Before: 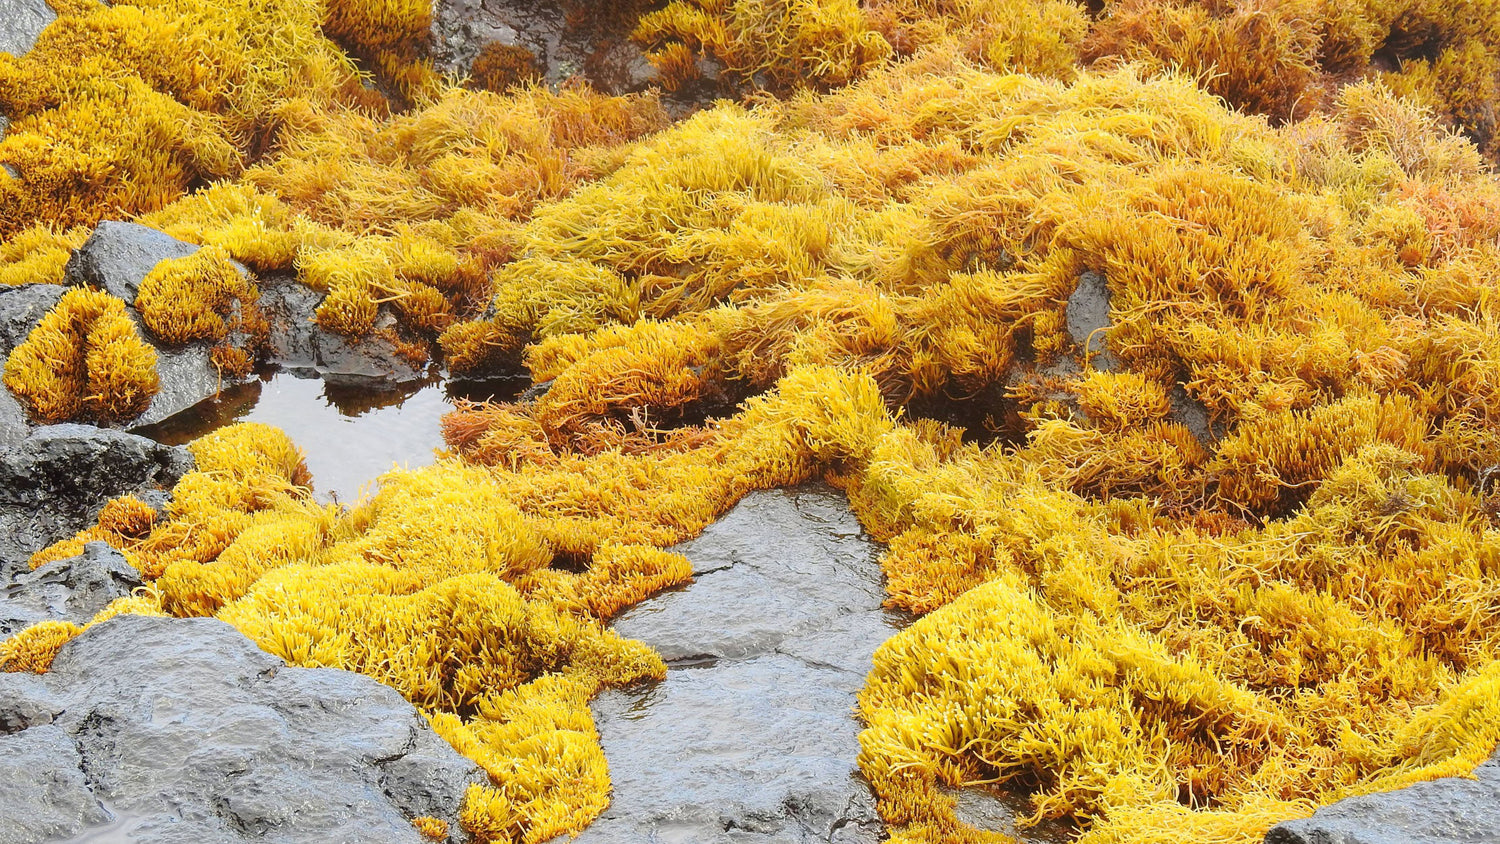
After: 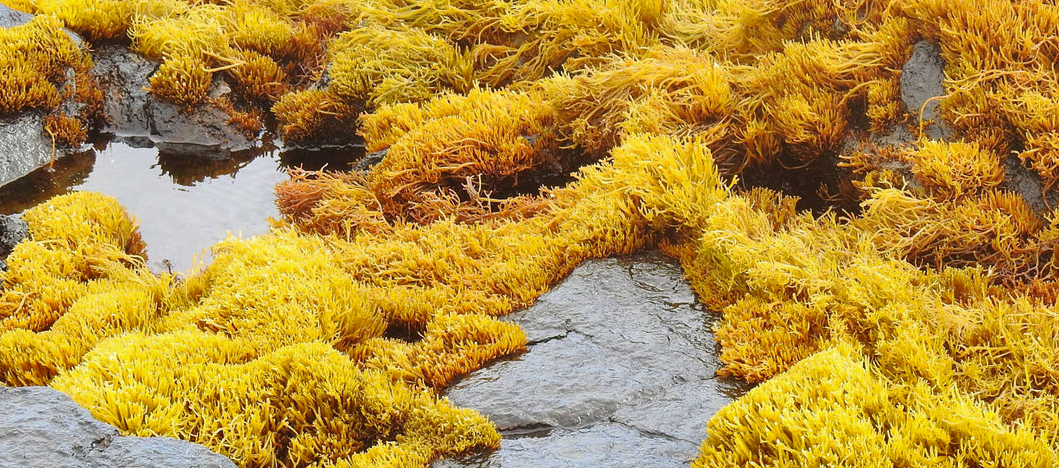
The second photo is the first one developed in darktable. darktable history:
crop: left 11.115%, top 27.409%, right 18.281%, bottom 17.105%
shadows and highlights: soften with gaussian
